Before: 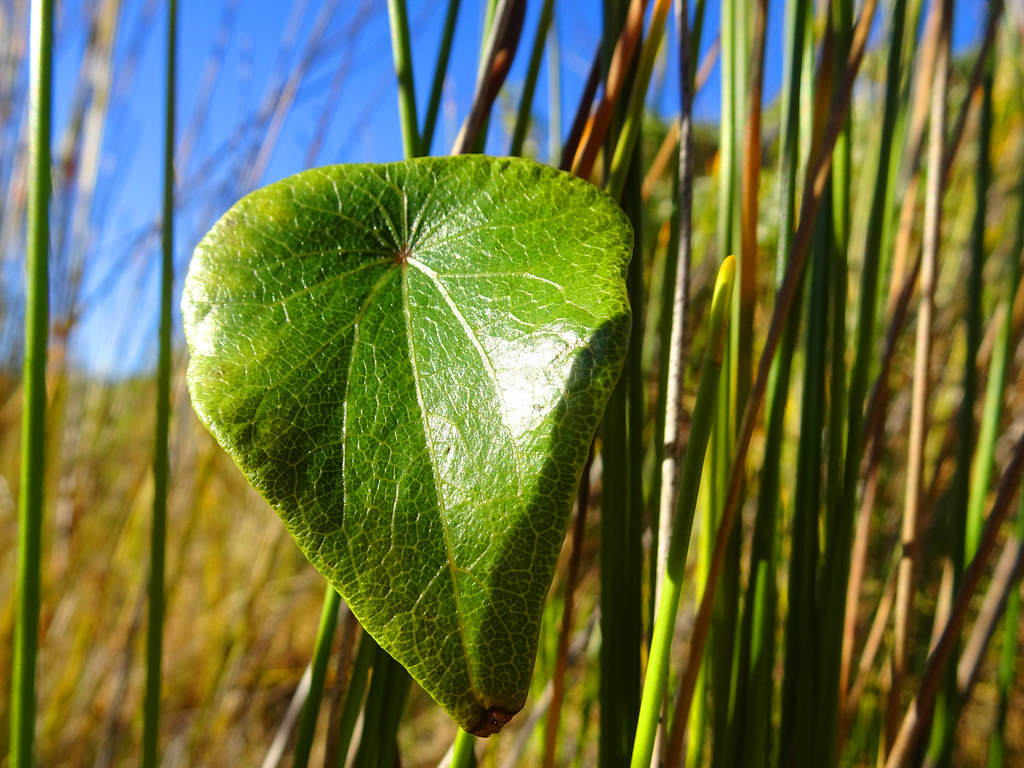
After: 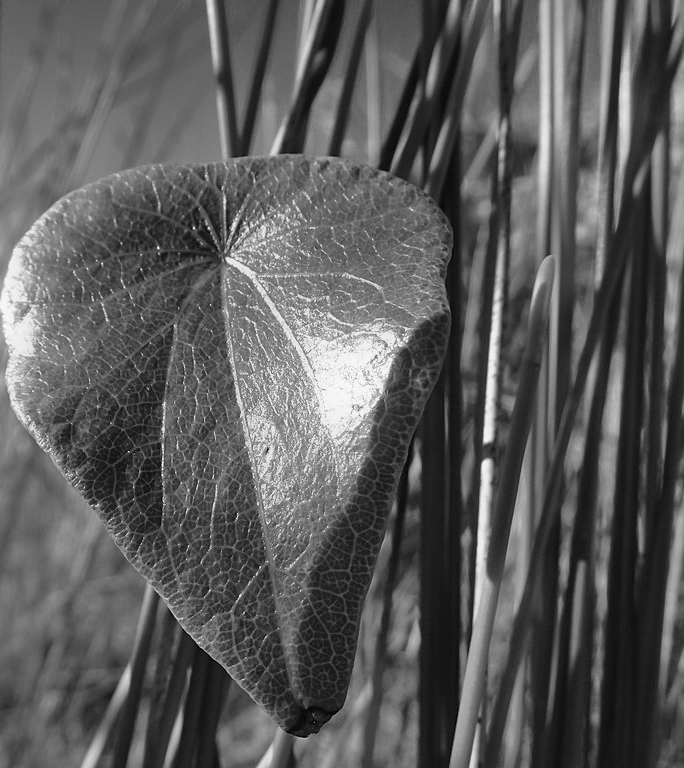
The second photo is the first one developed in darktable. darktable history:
shadows and highlights: highlights color adjustment 0%, low approximation 0.01, soften with gaussian
sharpen: amount 0.2
monochrome: a -11.7, b 1.62, size 0.5, highlights 0.38
crop and rotate: left 17.732%, right 15.423%
